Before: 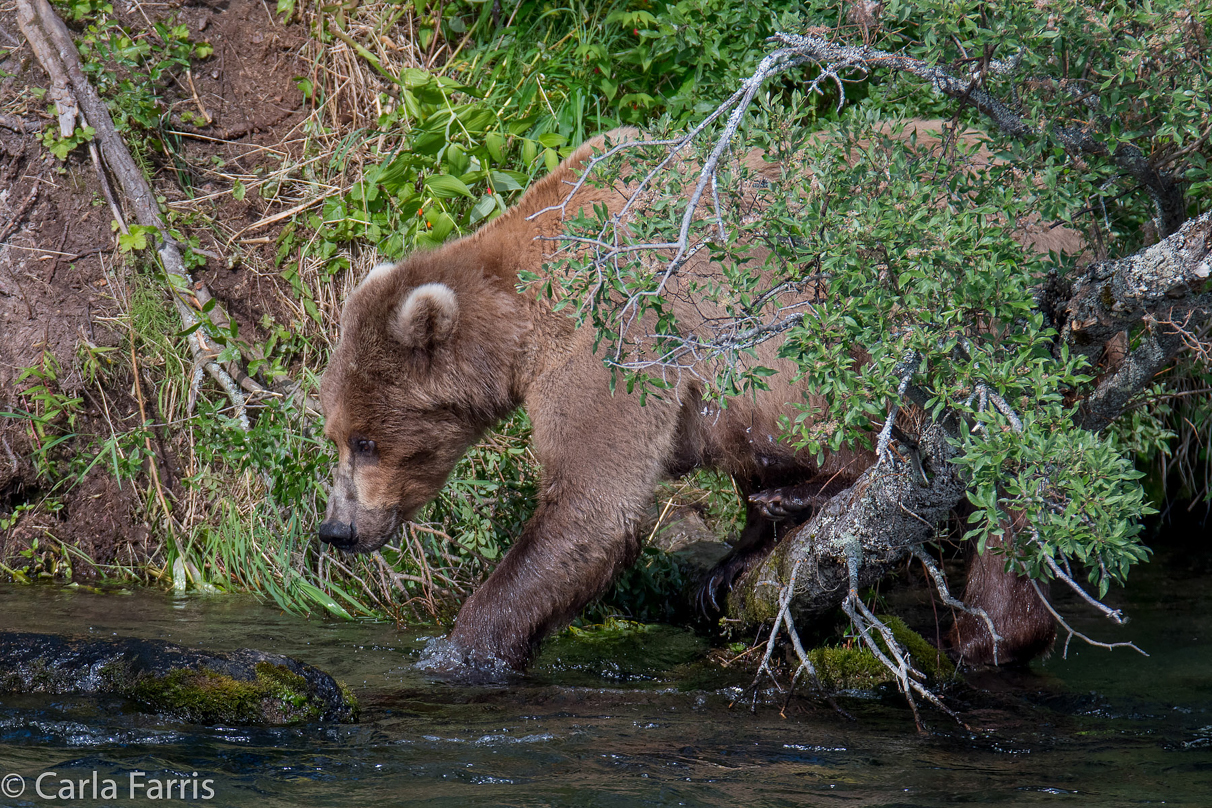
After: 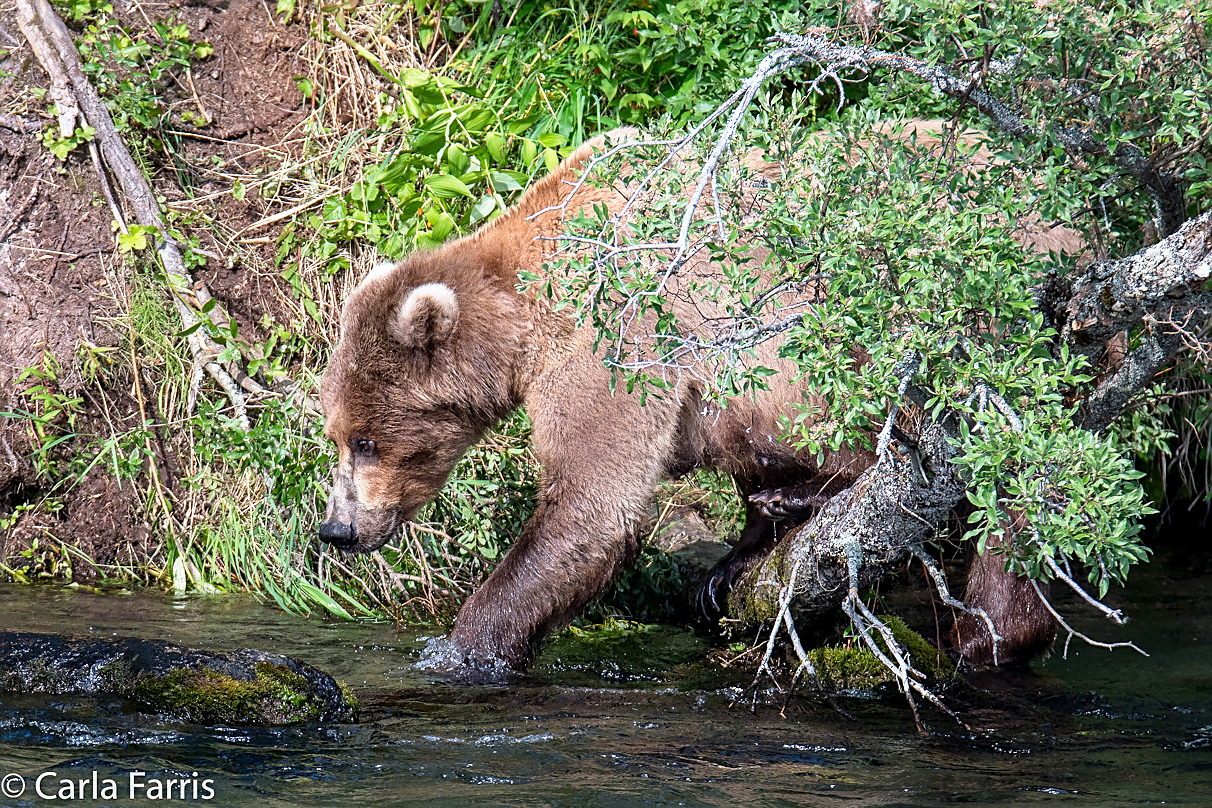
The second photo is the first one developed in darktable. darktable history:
sharpen: amount 0.469
tone equalizer: -8 EV -0.394 EV, -7 EV -0.397 EV, -6 EV -0.336 EV, -5 EV -0.211 EV, -3 EV 0.196 EV, -2 EV 0.304 EV, -1 EV 0.407 EV, +0 EV 0.421 EV
base curve: curves: ch0 [(0, 0) (0.557, 0.834) (1, 1)], preserve colors none
